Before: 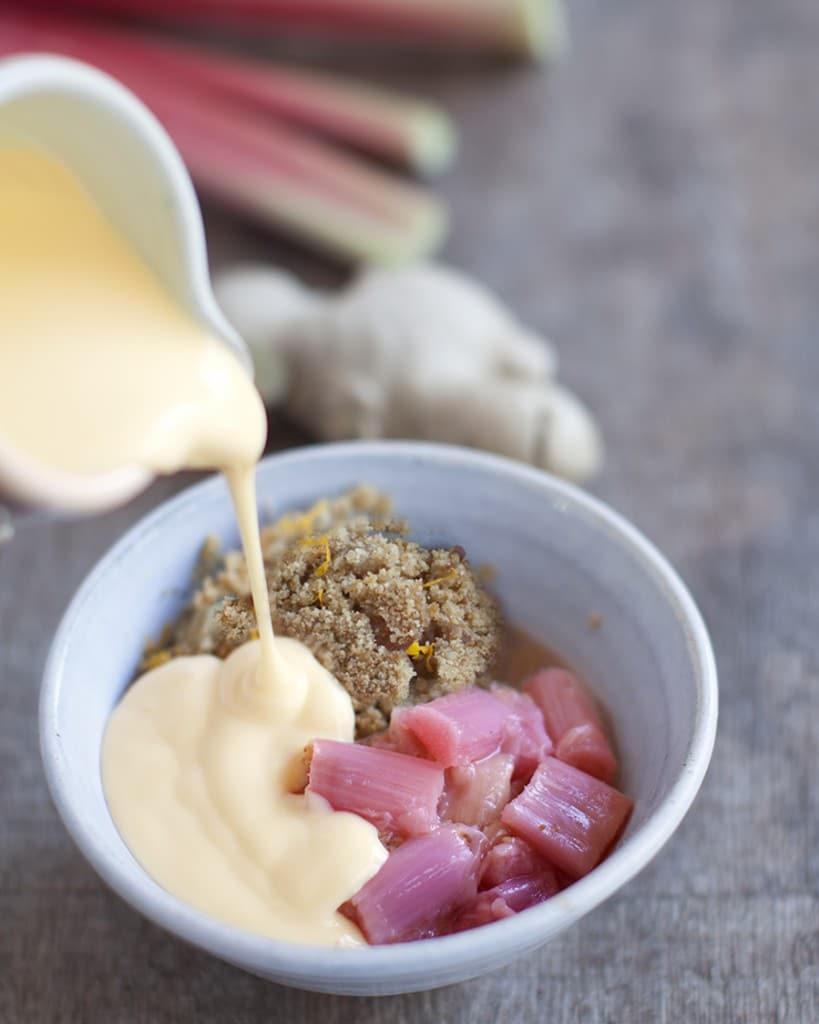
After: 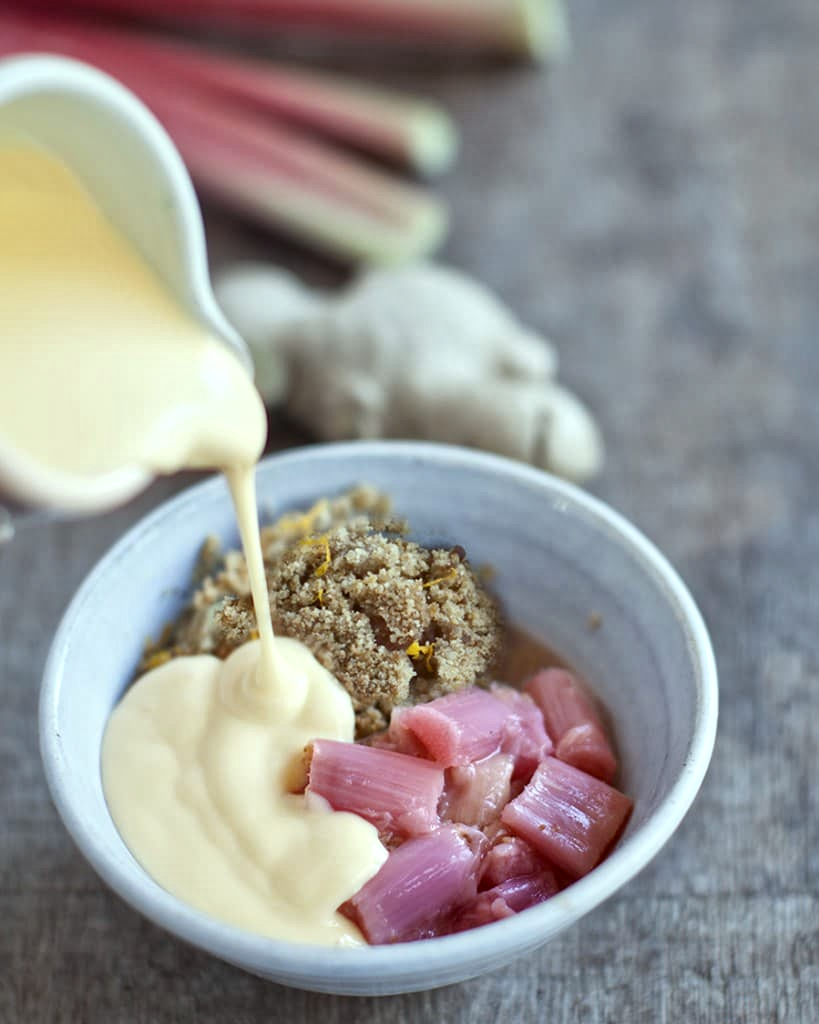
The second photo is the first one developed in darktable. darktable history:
color correction: highlights a* -6.69, highlights b* 0.49
local contrast: mode bilateral grid, contrast 20, coarseness 19, detail 163%, midtone range 0.2
